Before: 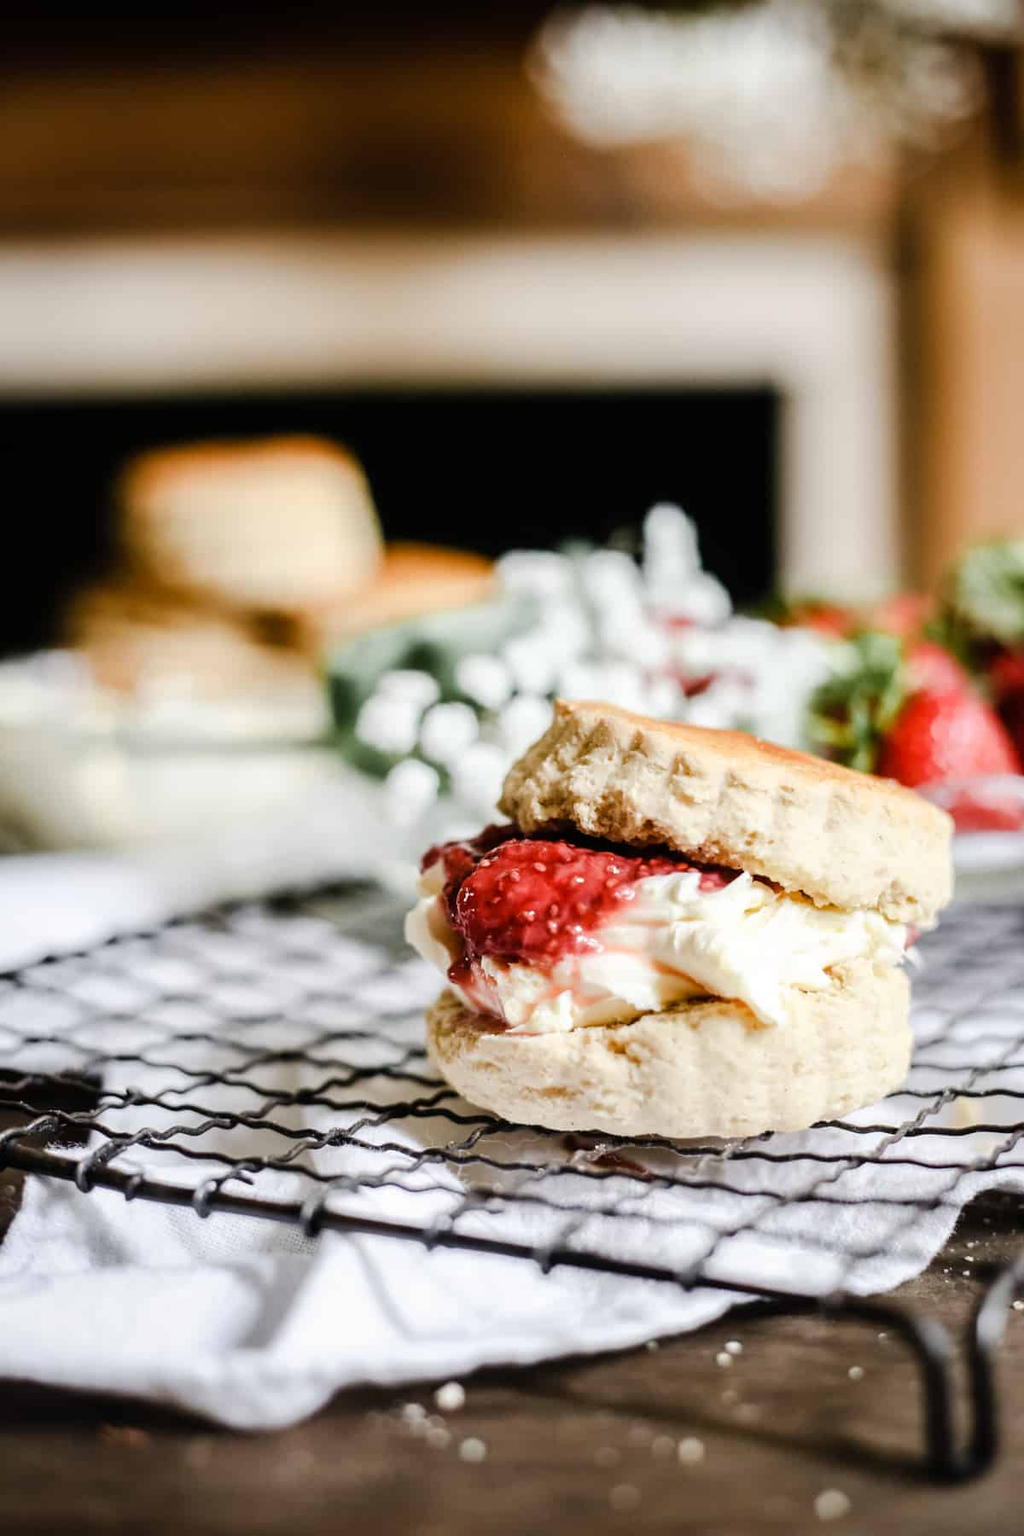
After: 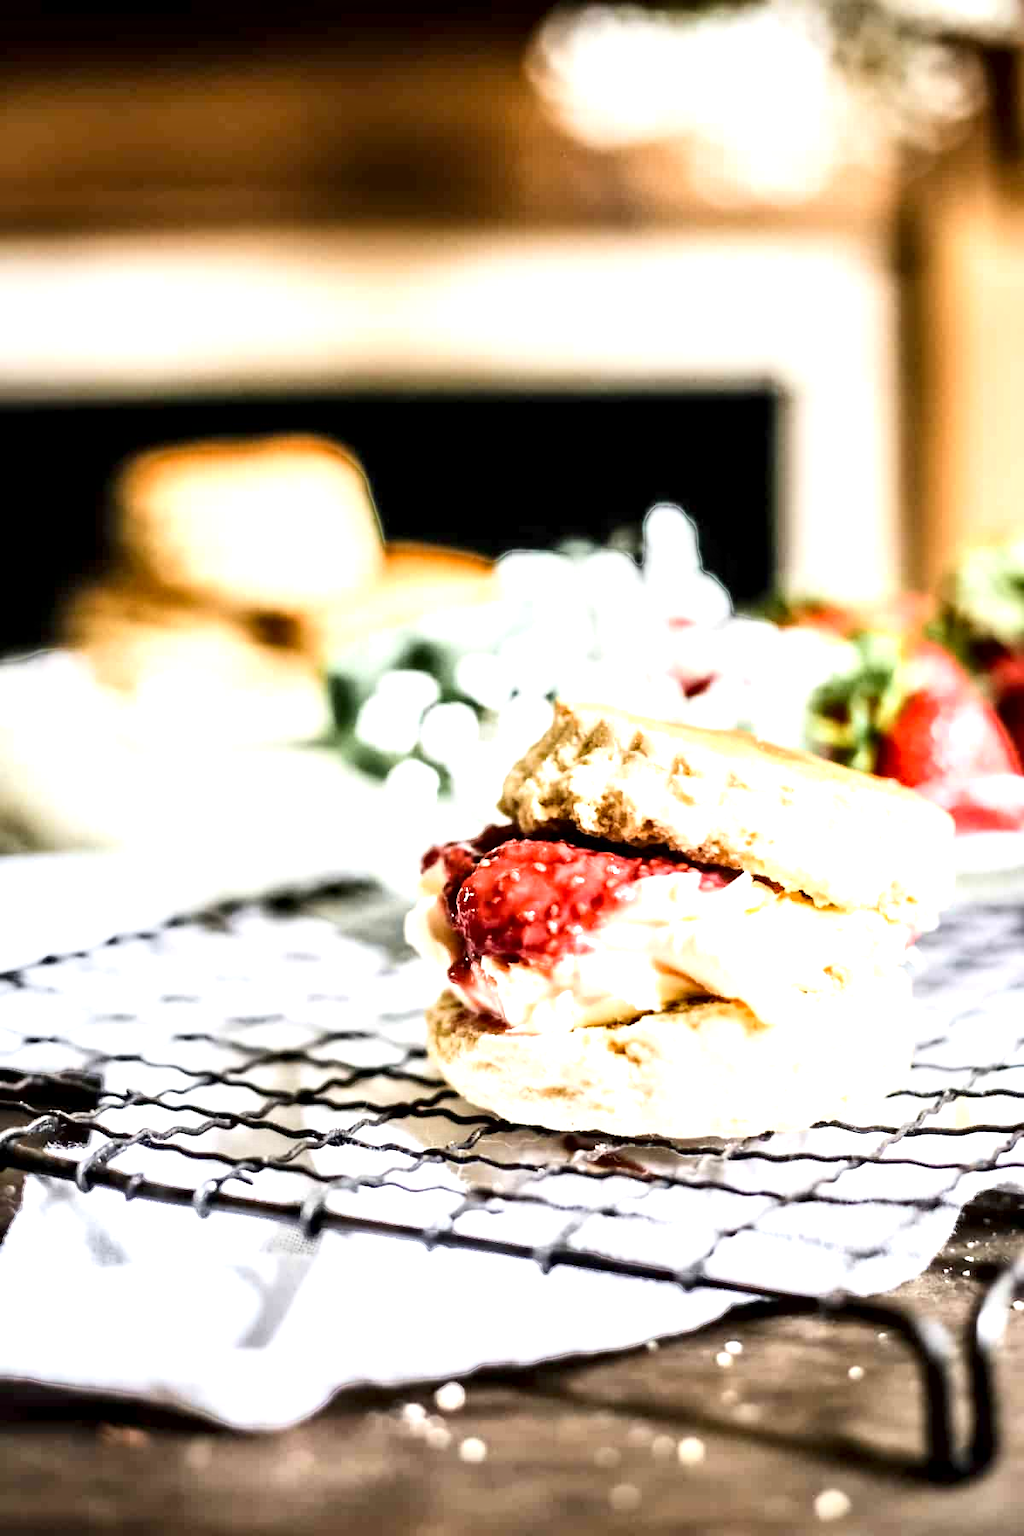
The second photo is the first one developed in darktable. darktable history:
contrast brightness saturation: contrast 0.15, brightness 0.05
exposure: black level correction 0.001, exposure 1.129 EV, compensate exposure bias true, compensate highlight preservation false
contrast equalizer: y [[0.513, 0.565, 0.608, 0.562, 0.512, 0.5], [0.5 ×6], [0.5, 0.5, 0.5, 0.528, 0.598, 0.658], [0 ×6], [0 ×6]]
